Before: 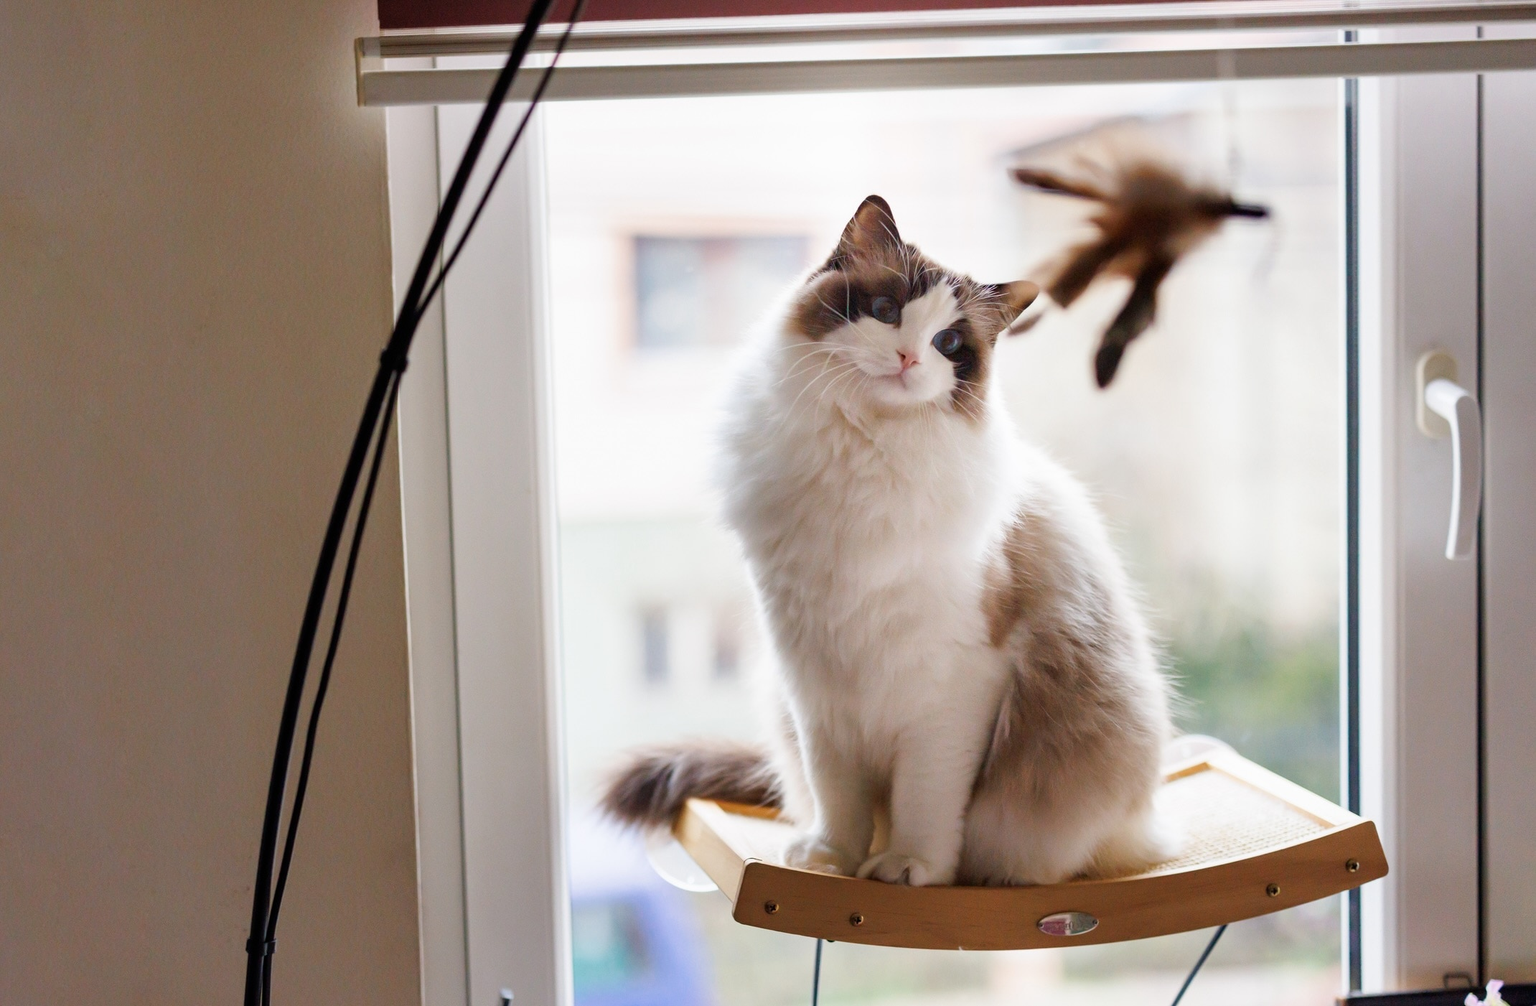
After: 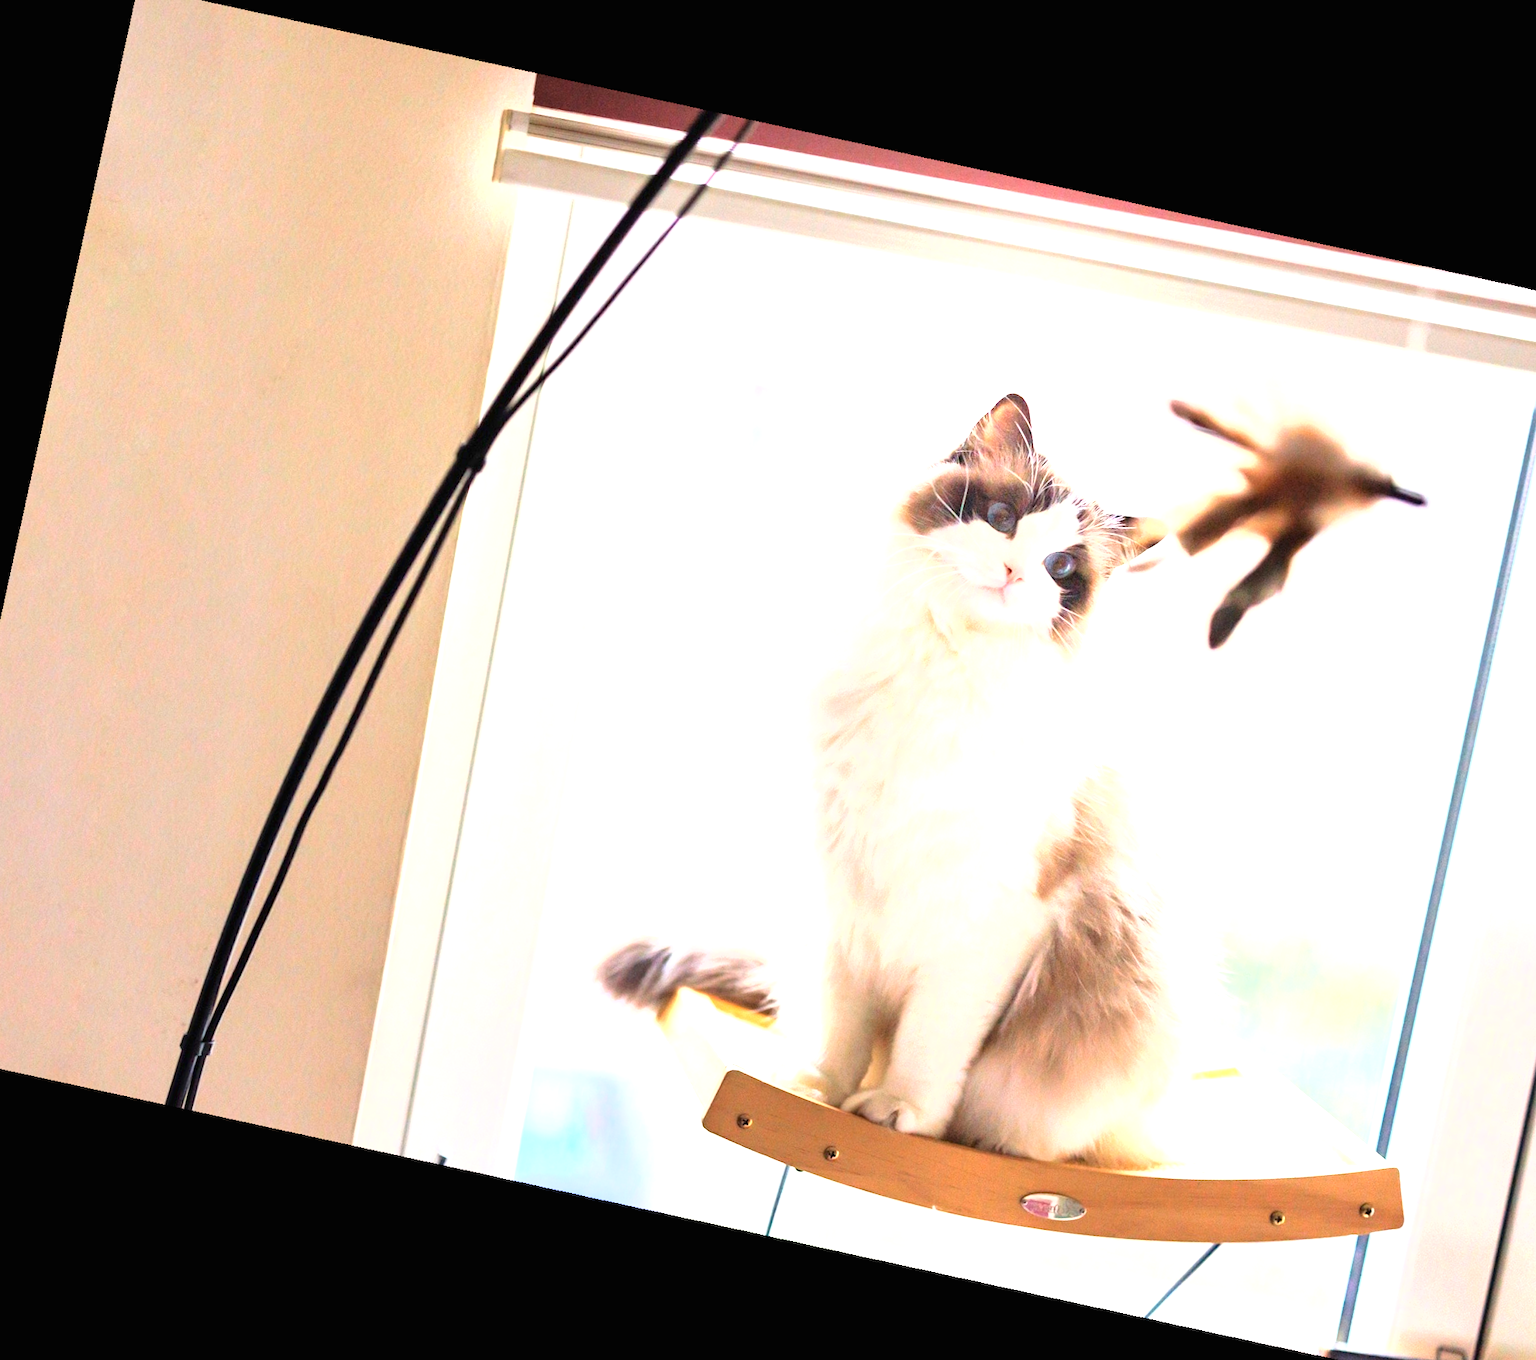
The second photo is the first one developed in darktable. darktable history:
rotate and perspective: rotation 13.27°, automatic cropping off
exposure: black level correction 0, exposure 1.675 EV, compensate exposure bias true, compensate highlight preservation false
tone curve: curves: ch0 [(0, 0) (0.541, 0.628) (0.906, 0.997)]
crop and rotate: angle 1°, left 4.281%, top 0.642%, right 11.383%, bottom 2.486%
